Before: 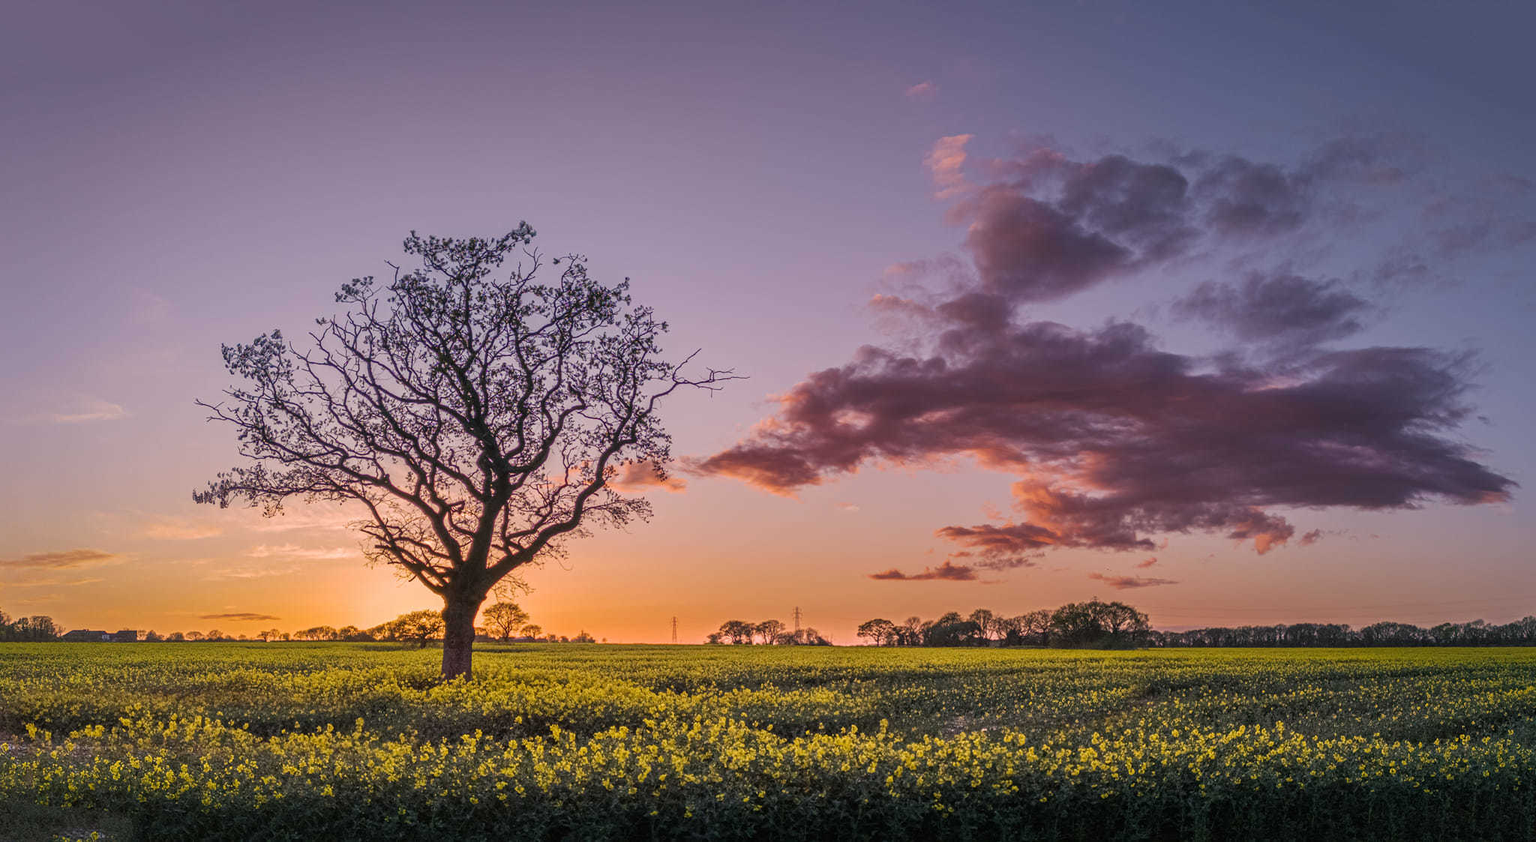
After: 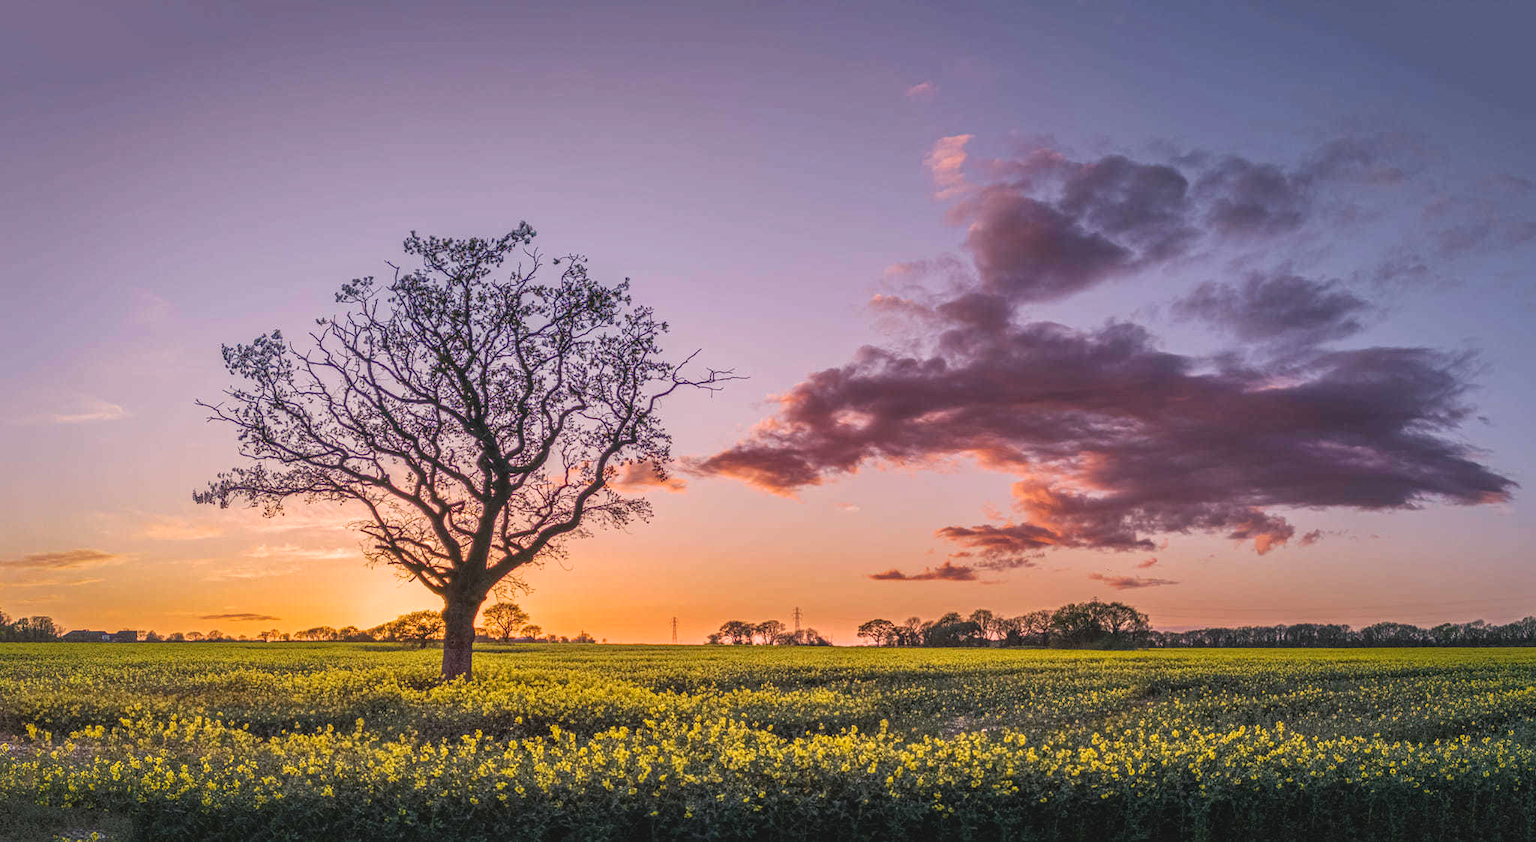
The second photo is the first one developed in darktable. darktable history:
local contrast: on, module defaults
levels: mode automatic
contrast brightness saturation: contrast -0.118
